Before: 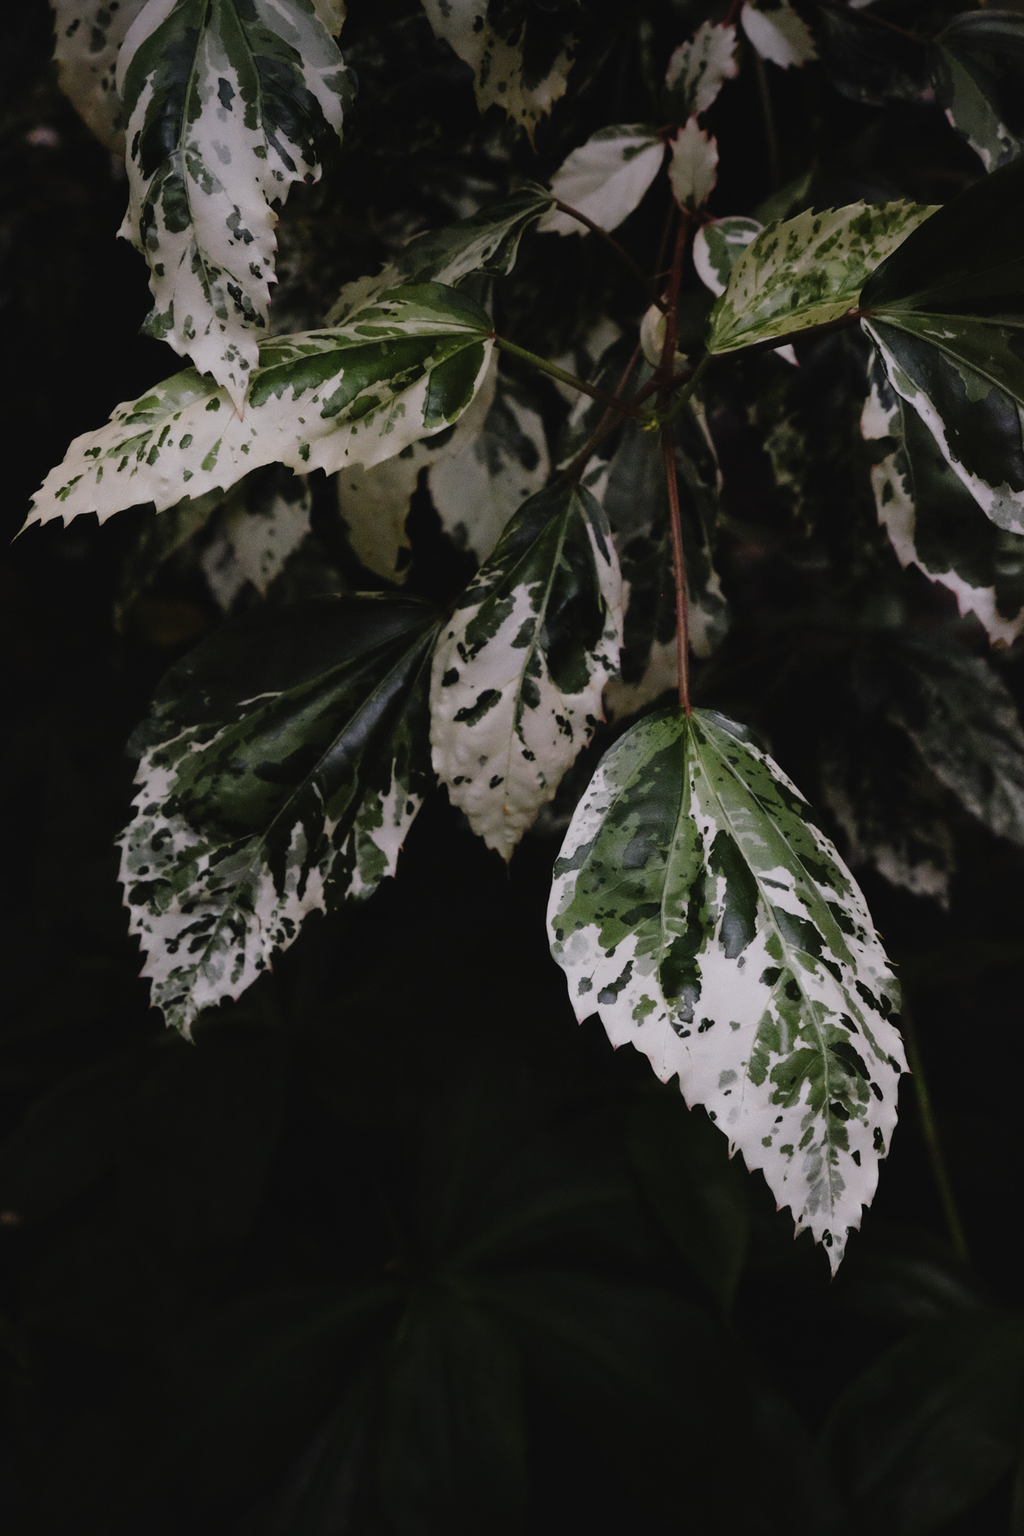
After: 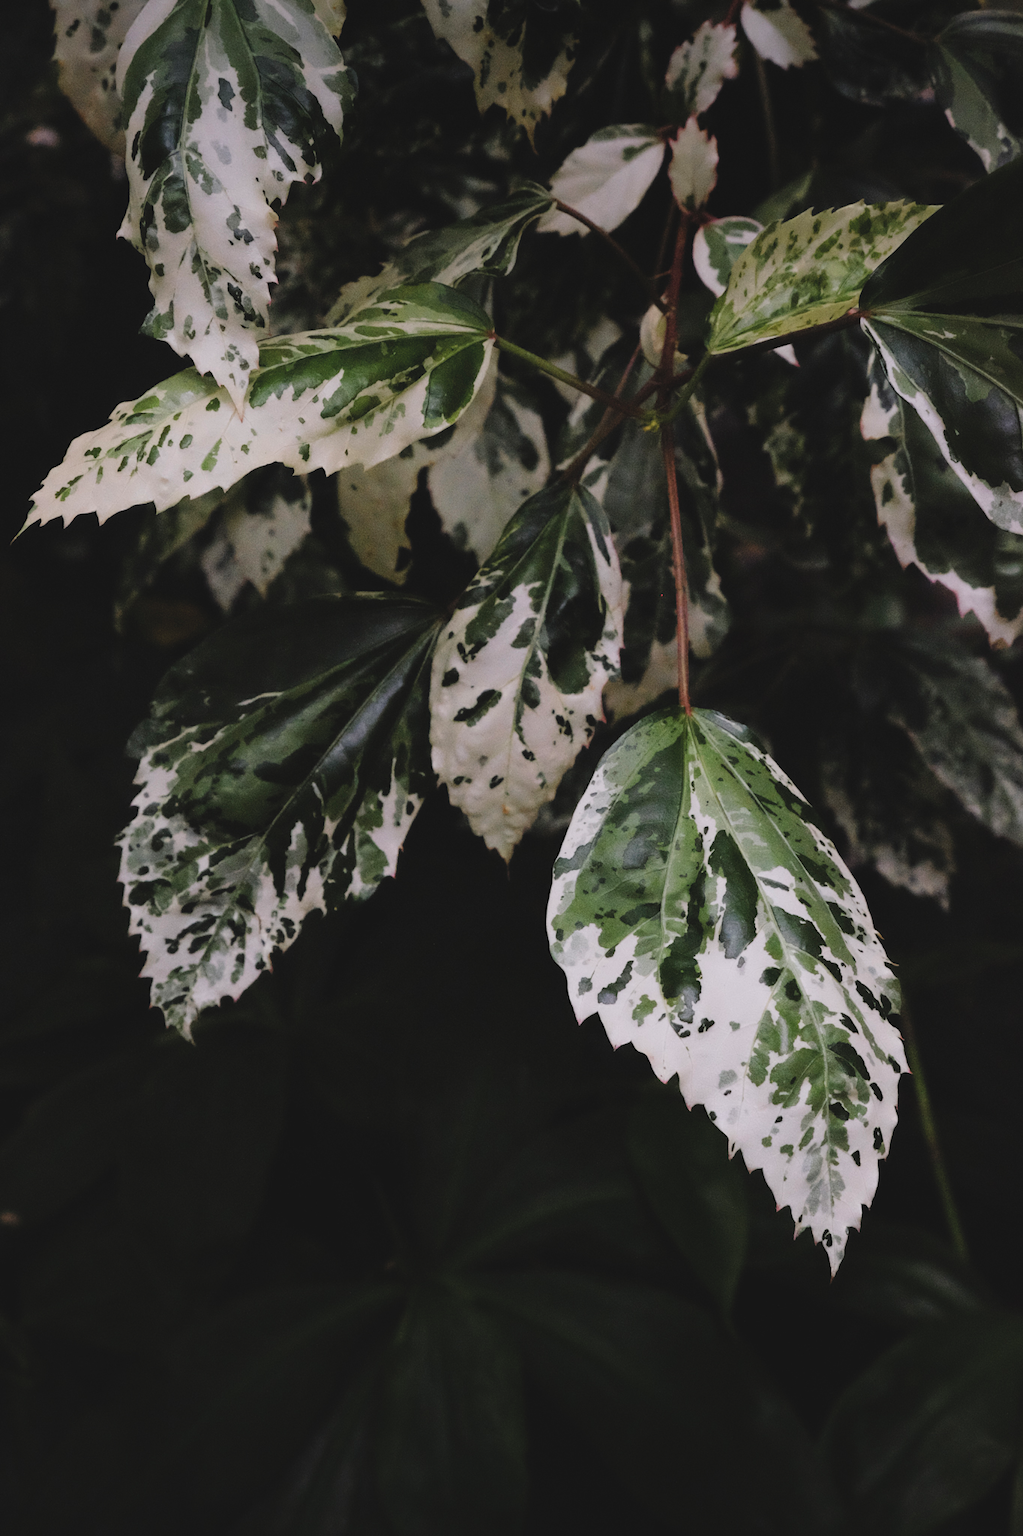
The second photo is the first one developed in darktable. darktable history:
exposure: compensate highlight preservation false
contrast brightness saturation: brightness 0.148
